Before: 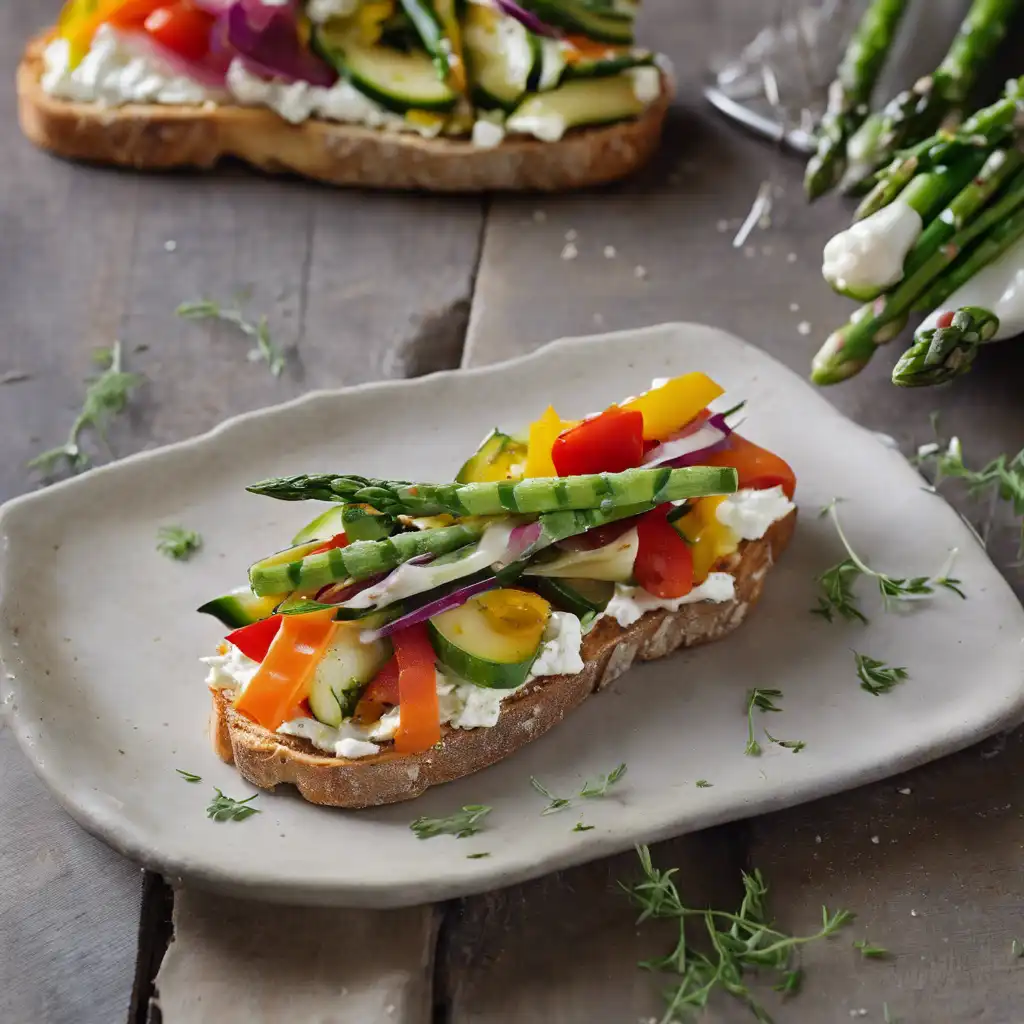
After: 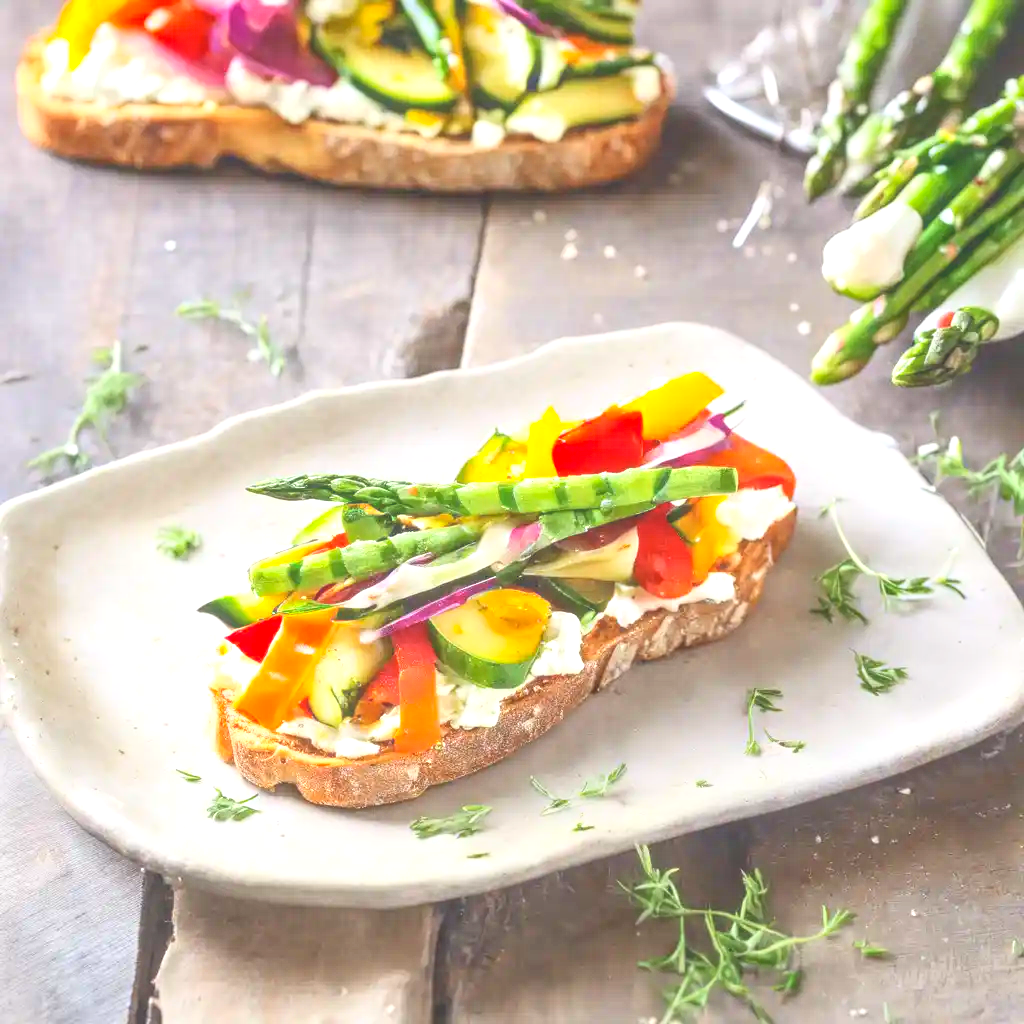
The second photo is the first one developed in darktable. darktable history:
exposure: black level correction 0, exposure 1.2 EV, compensate exposure bias true, compensate highlight preservation false
contrast brightness saturation: contrast 0.2, brightness 0.16, saturation 0.22
local contrast: highlights 73%, shadows 15%, midtone range 0.197
